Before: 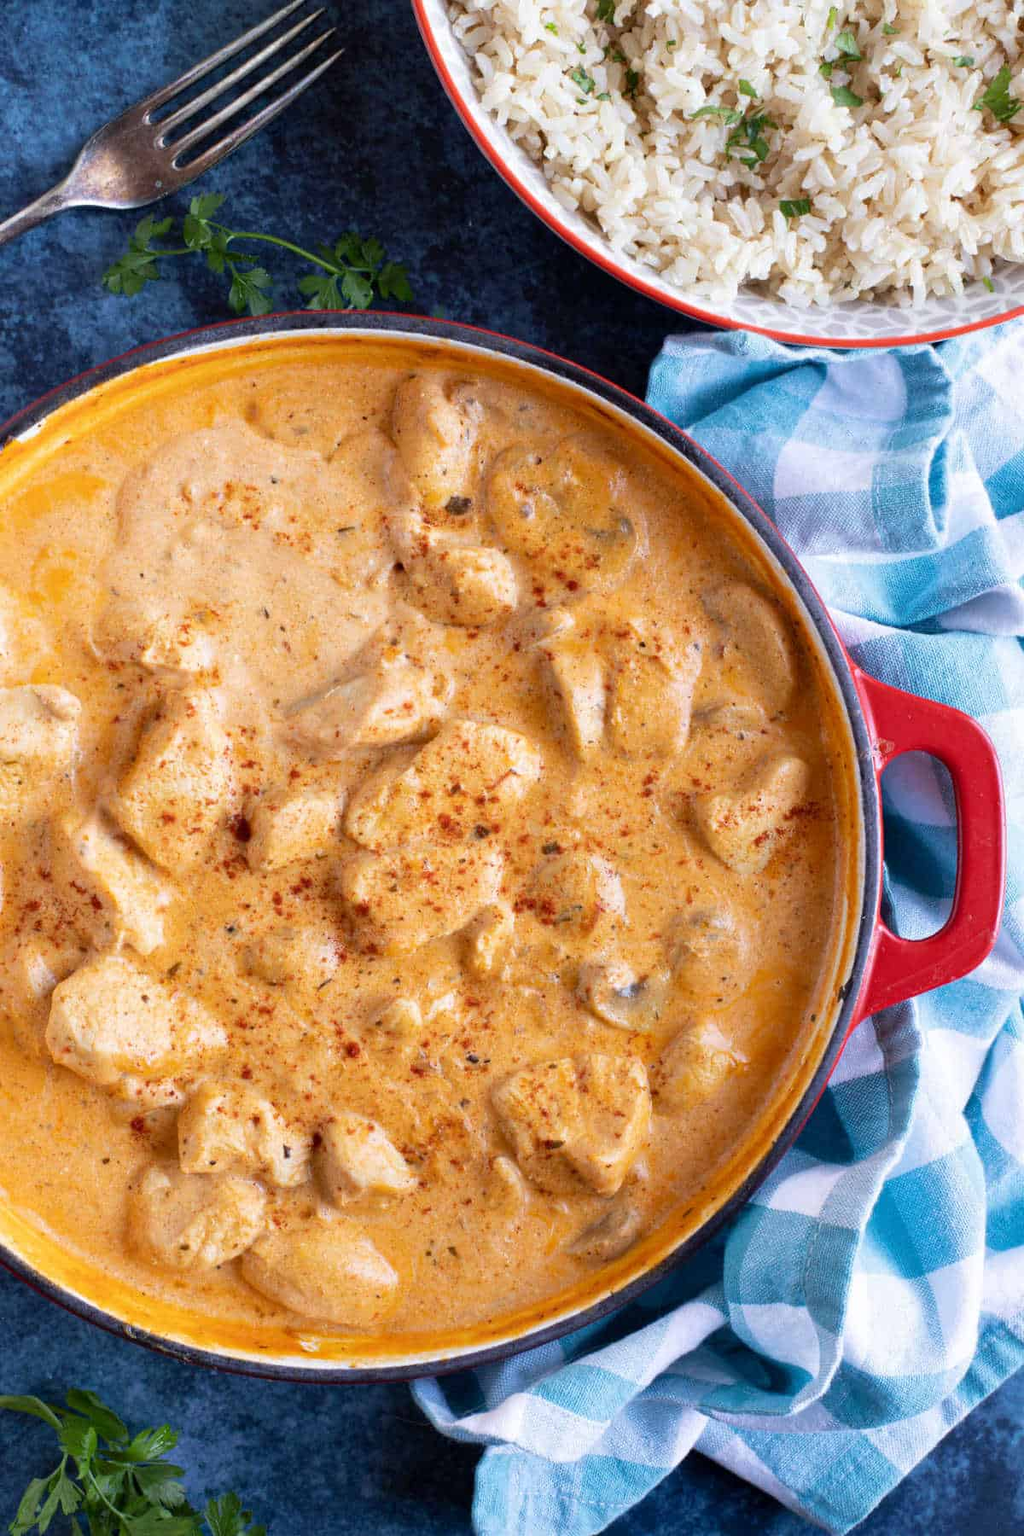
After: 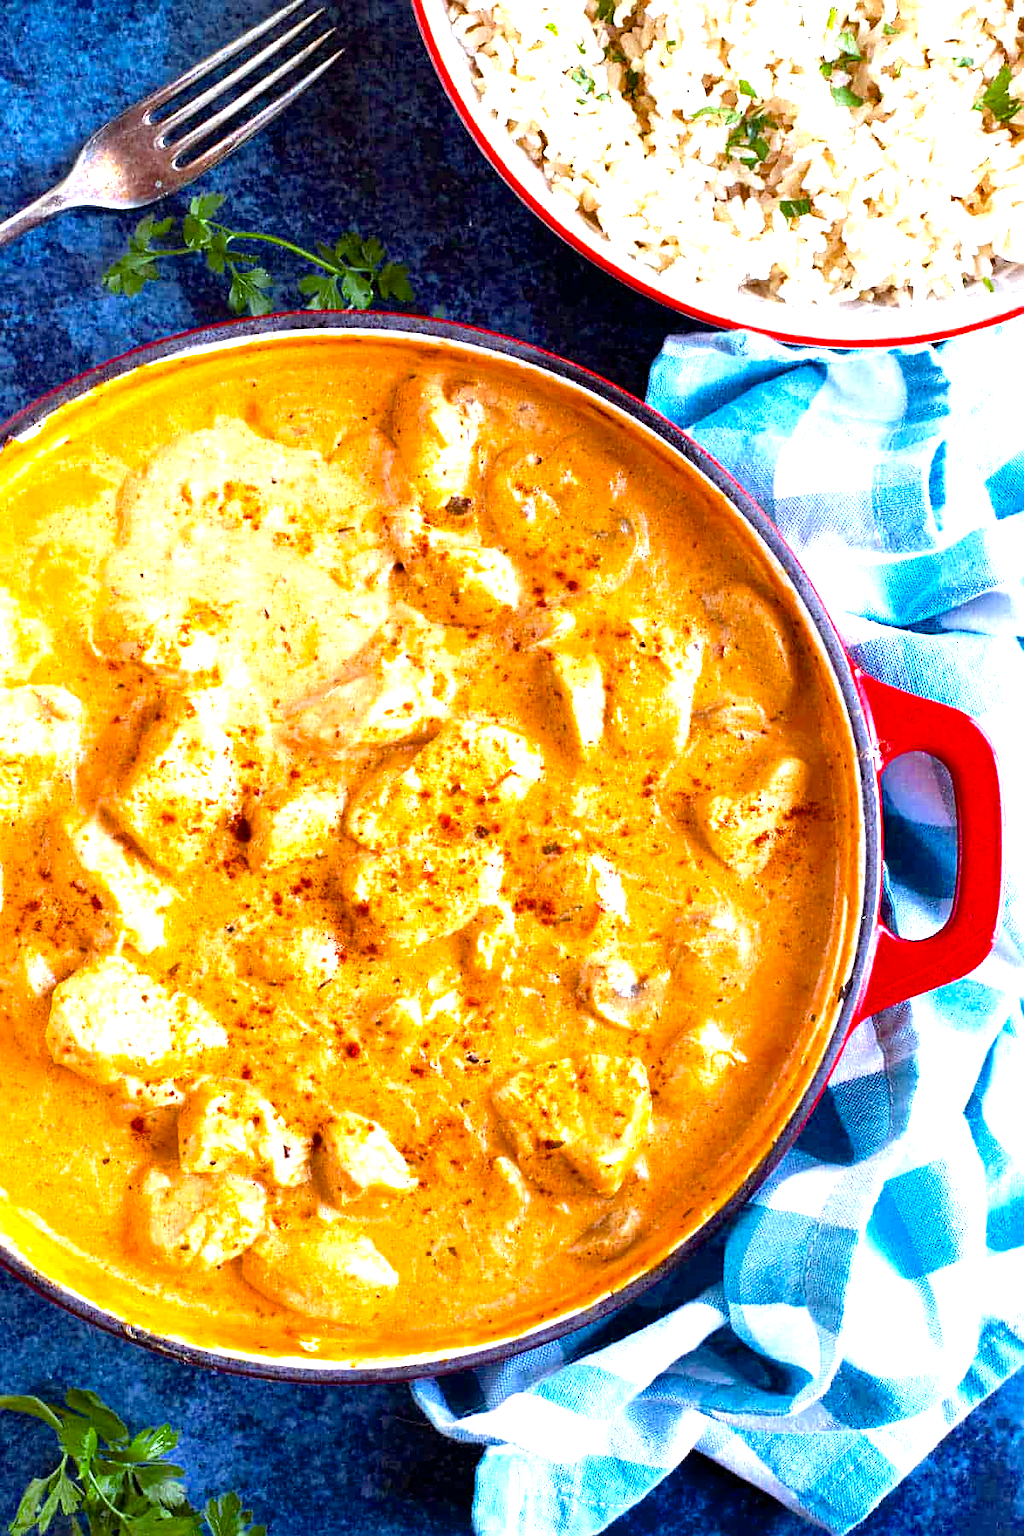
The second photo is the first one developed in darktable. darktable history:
sharpen: on, module defaults
color balance rgb: shadows lift › chroma 4.678%, shadows lift › hue 24.81°, global offset › luminance -0.373%, perceptual saturation grading › global saturation 24.996%, perceptual brilliance grading › global brilliance 9.603%, saturation formula JzAzBz (2021)
exposure: black level correction 0, exposure 1.2 EV, compensate highlight preservation false
